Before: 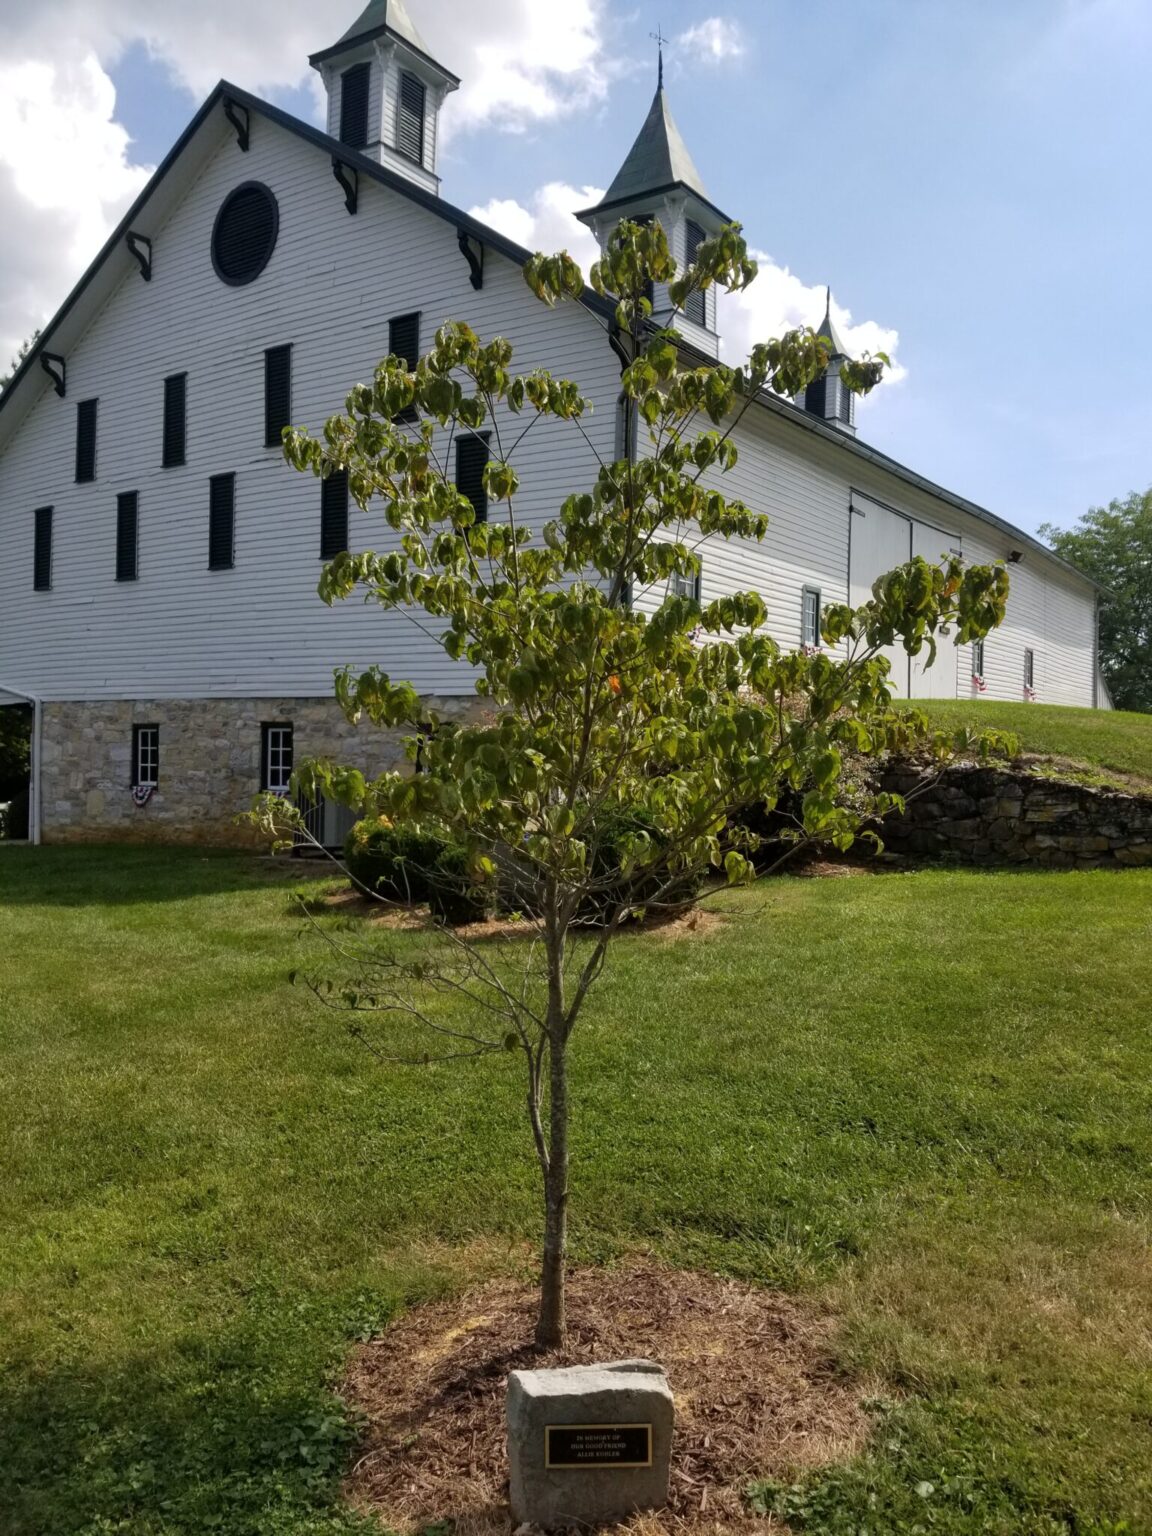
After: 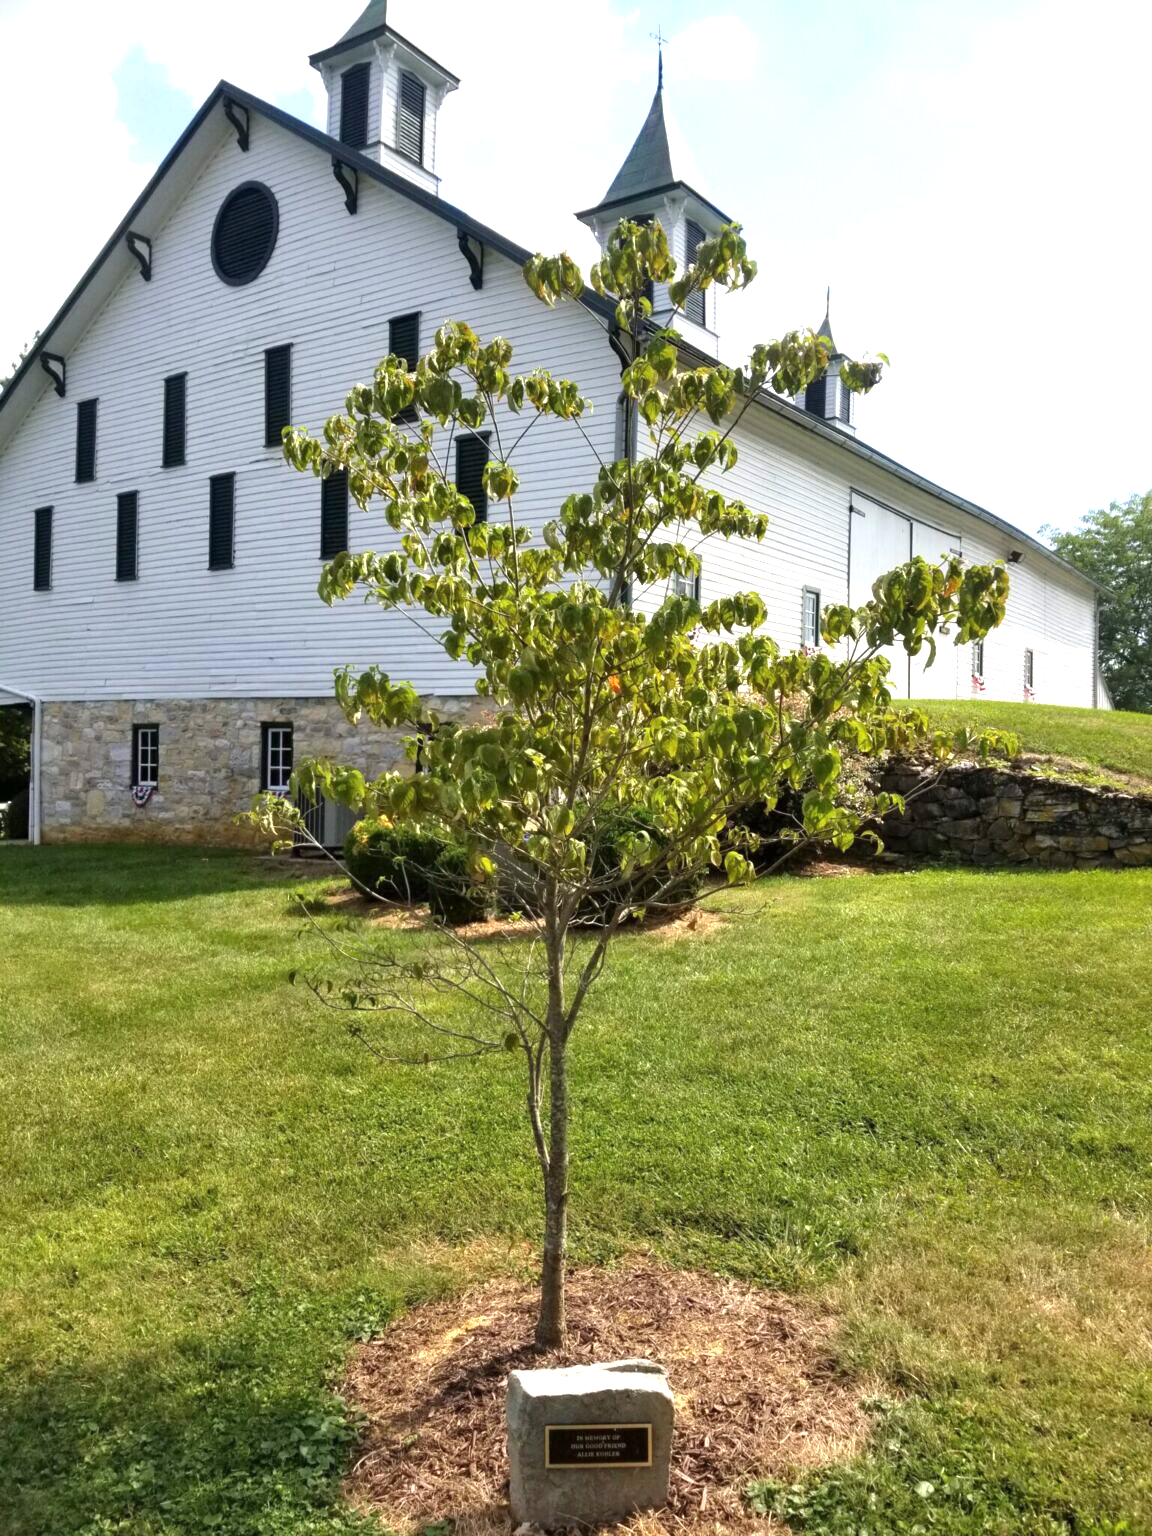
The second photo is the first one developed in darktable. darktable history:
exposure: exposure 1.203 EV, compensate highlight preservation false
